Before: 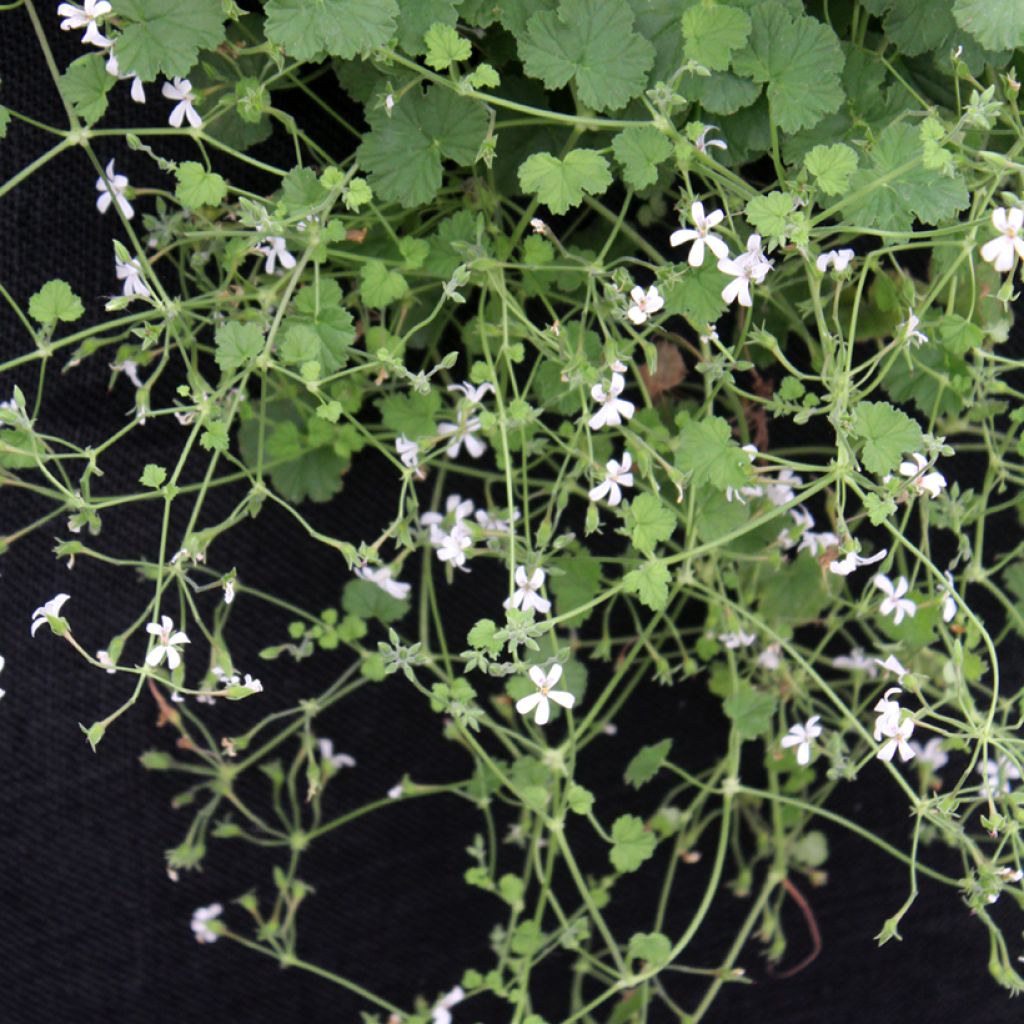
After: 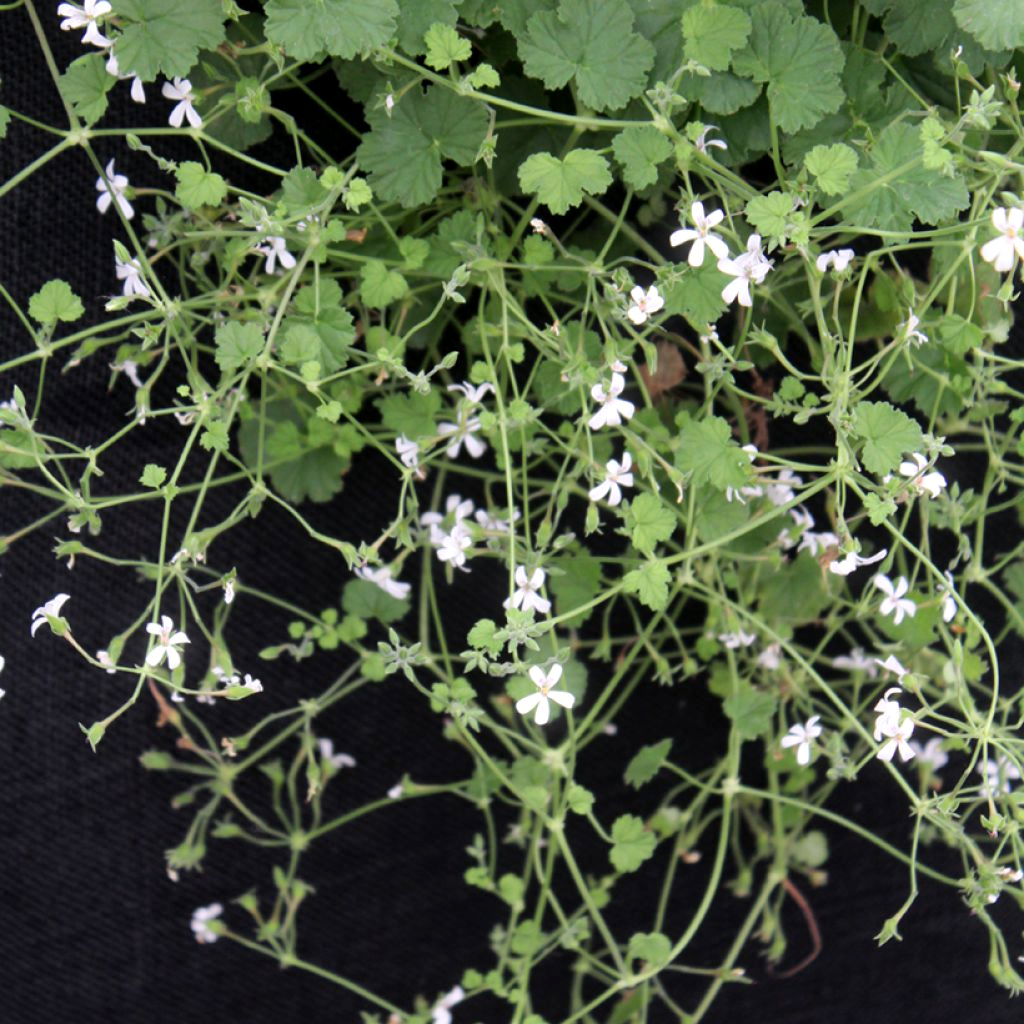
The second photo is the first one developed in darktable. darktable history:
local contrast: mode bilateral grid, contrast 20, coarseness 50, detail 120%, midtone range 0.2
bloom: size 3%, threshold 100%, strength 0%
